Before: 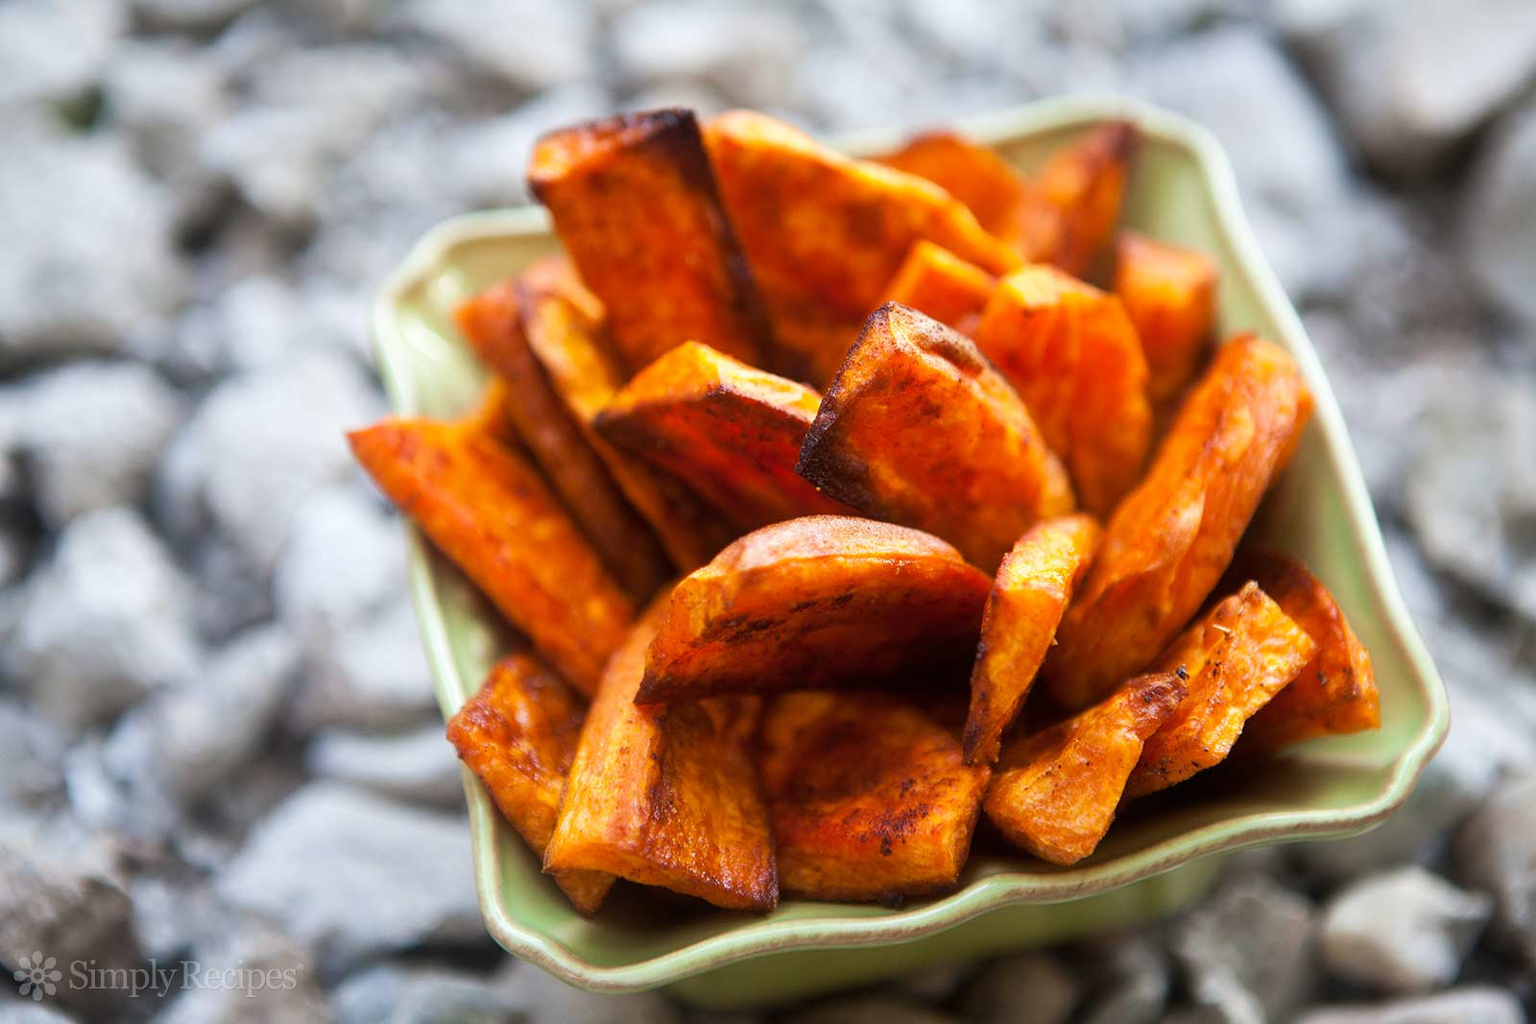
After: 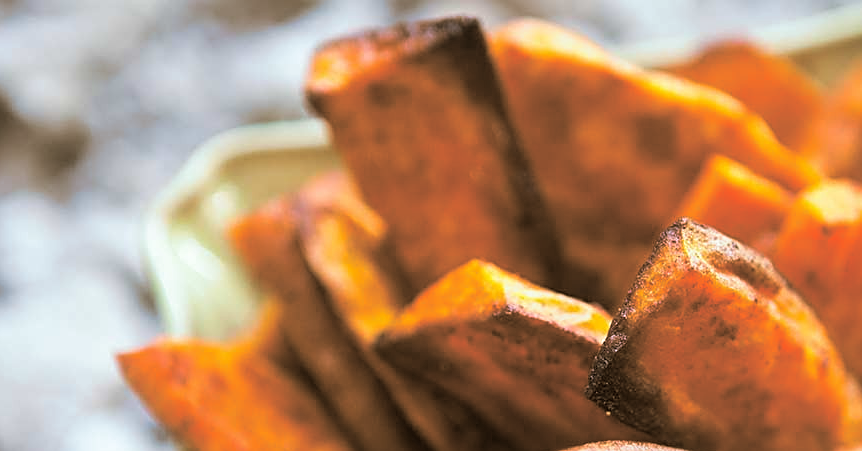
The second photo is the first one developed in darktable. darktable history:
exposure: compensate highlight preservation false
crop: left 15.306%, top 9.065%, right 30.789%, bottom 48.638%
sharpen: on, module defaults
split-toning: shadows › hue 37.98°, highlights › hue 185.58°, balance -55.261
